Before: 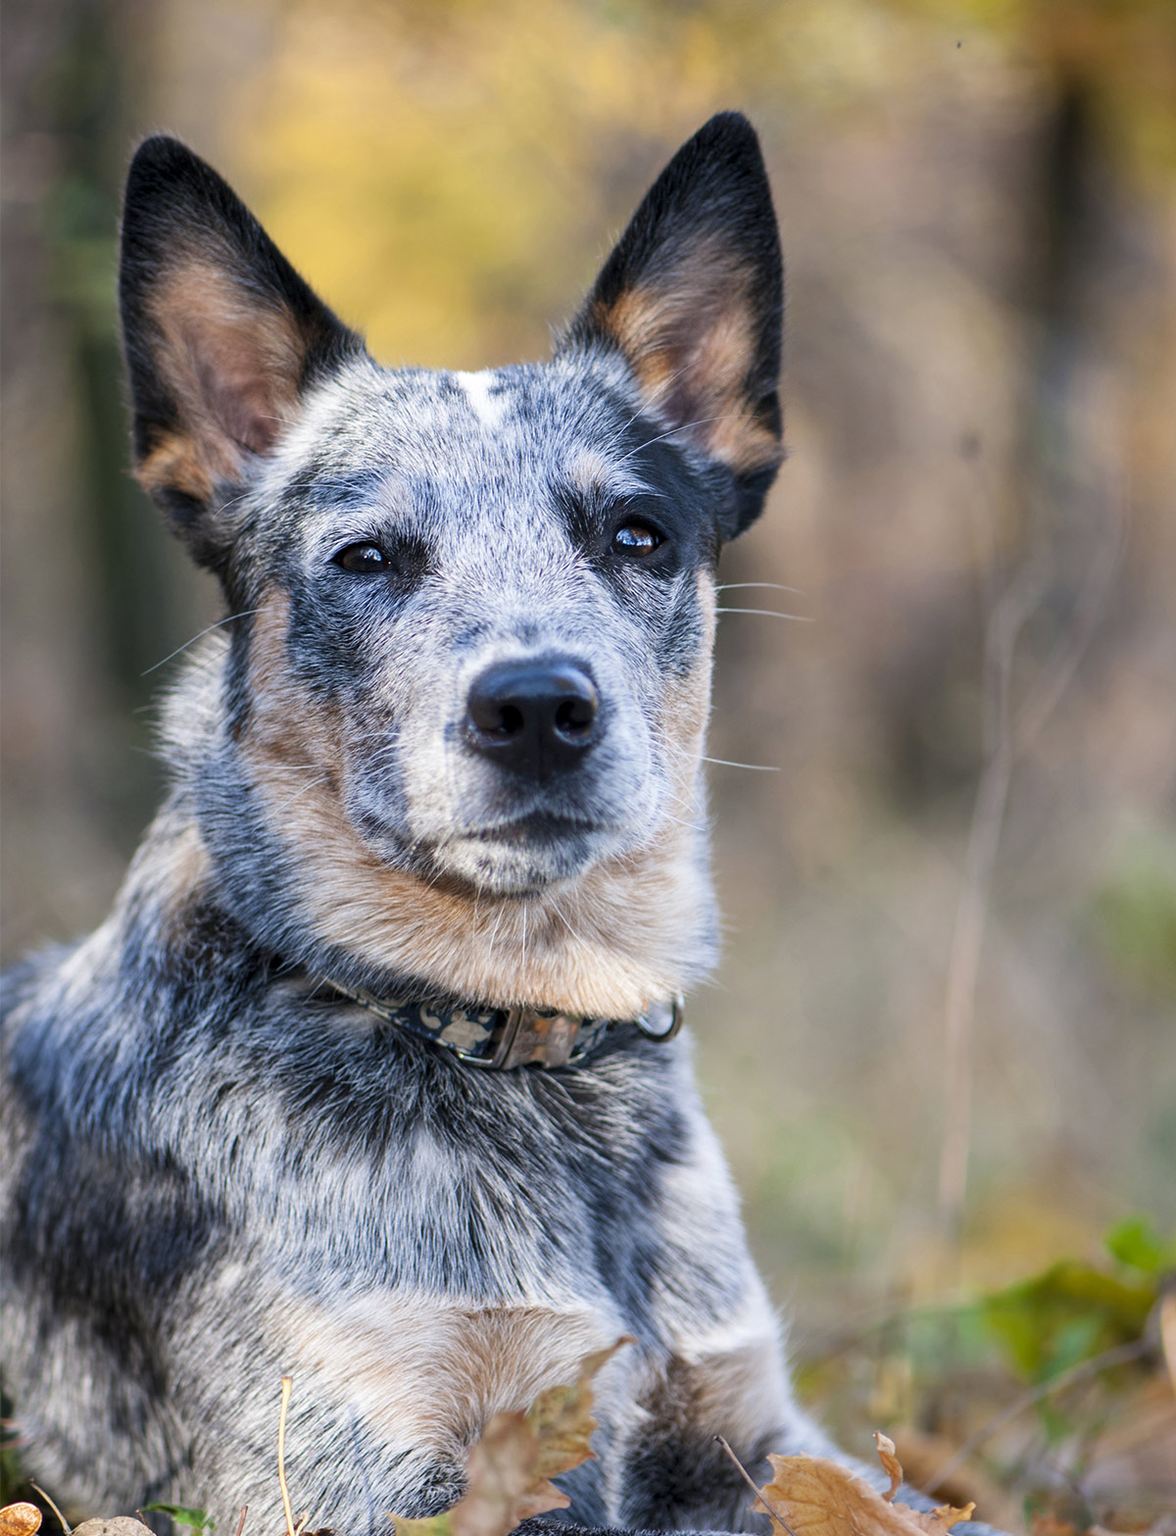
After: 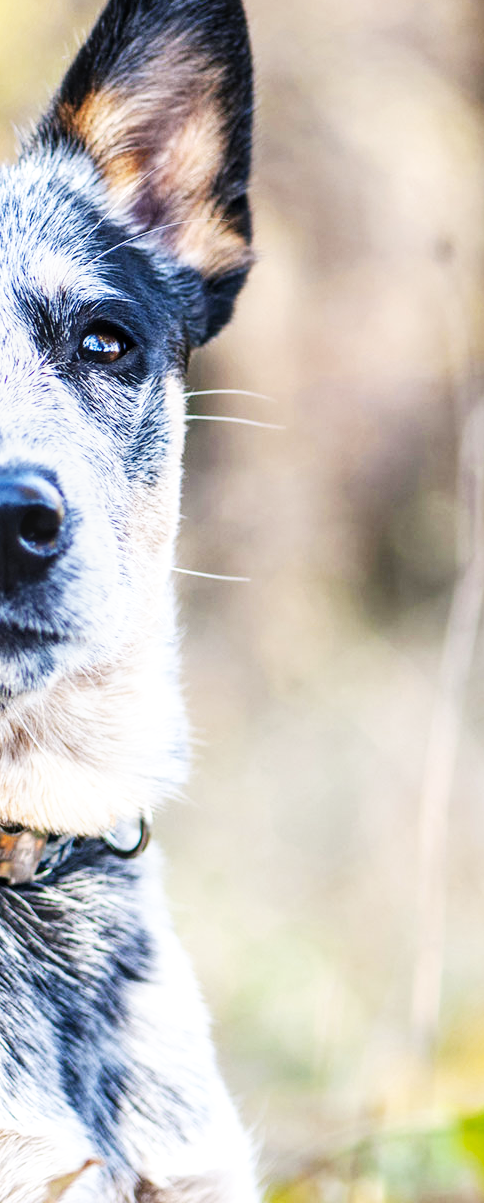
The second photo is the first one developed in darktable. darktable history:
crop: left 45.54%, top 13.109%, right 14.061%, bottom 10.095%
levels: gray 59.37%, white 99.91%
base curve: curves: ch0 [(0, 0) (0.007, 0.004) (0.027, 0.03) (0.046, 0.07) (0.207, 0.54) (0.442, 0.872) (0.673, 0.972) (1, 1)], preserve colors none
local contrast: on, module defaults
